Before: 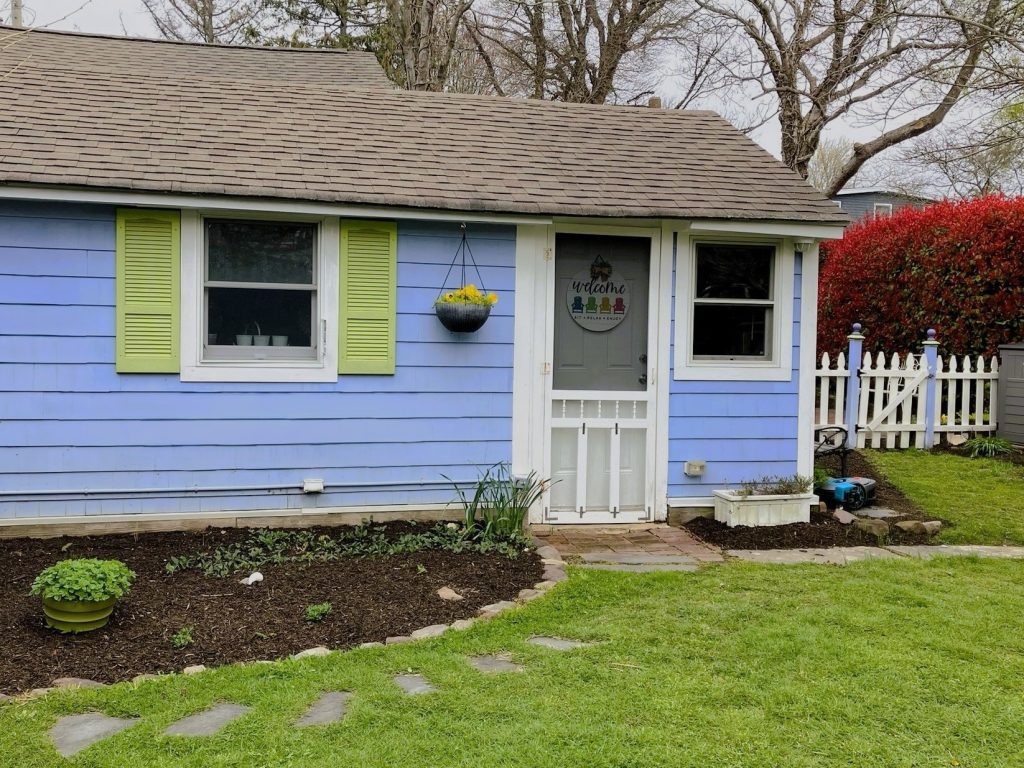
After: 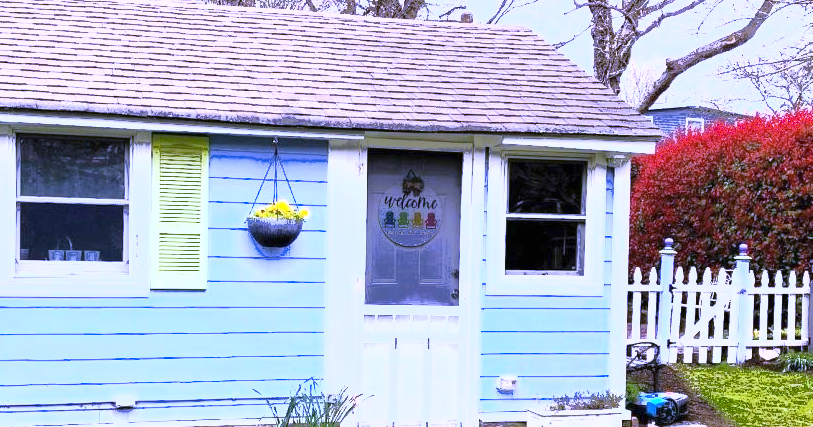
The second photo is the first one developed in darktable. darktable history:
white balance: red 0.98, blue 1.61
crop: left 18.38%, top 11.092%, right 2.134%, bottom 33.217%
exposure: black level correction 0, exposure 1.45 EV, compensate exposure bias true, compensate highlight preservation false
fill light: exposure -0.73 EV, center 0.69, width 2.2
